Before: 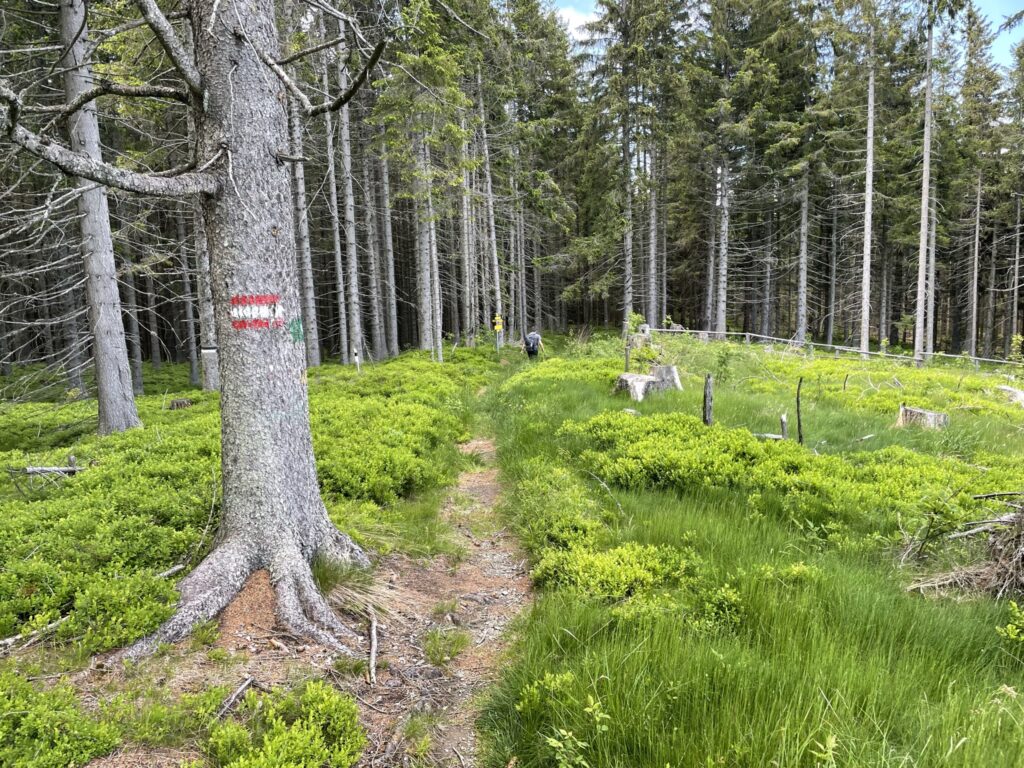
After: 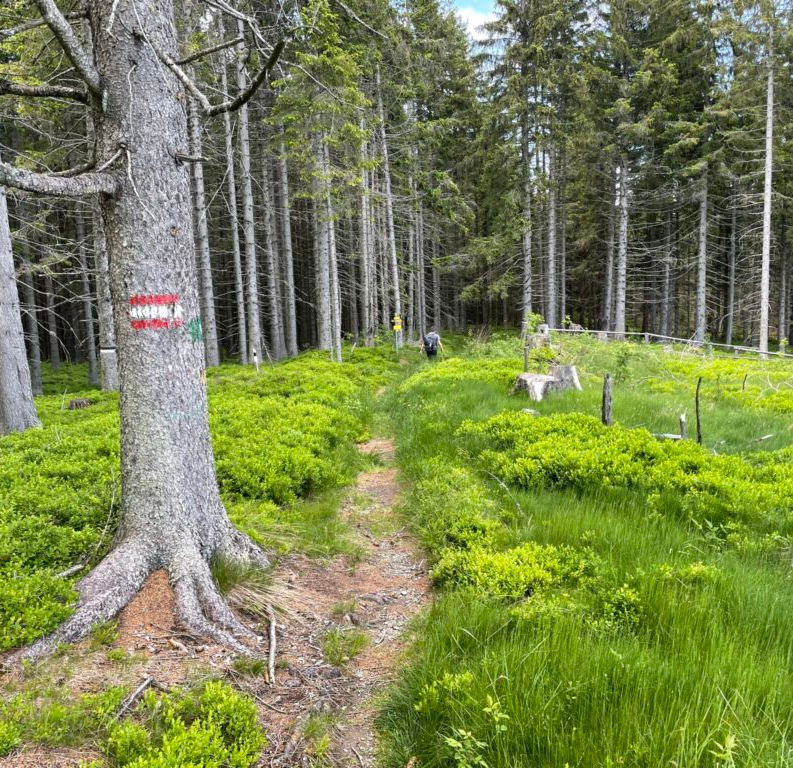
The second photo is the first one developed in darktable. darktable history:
crop: left 9.88%, right 12.664%
exposure: compensate highlight preservation false
